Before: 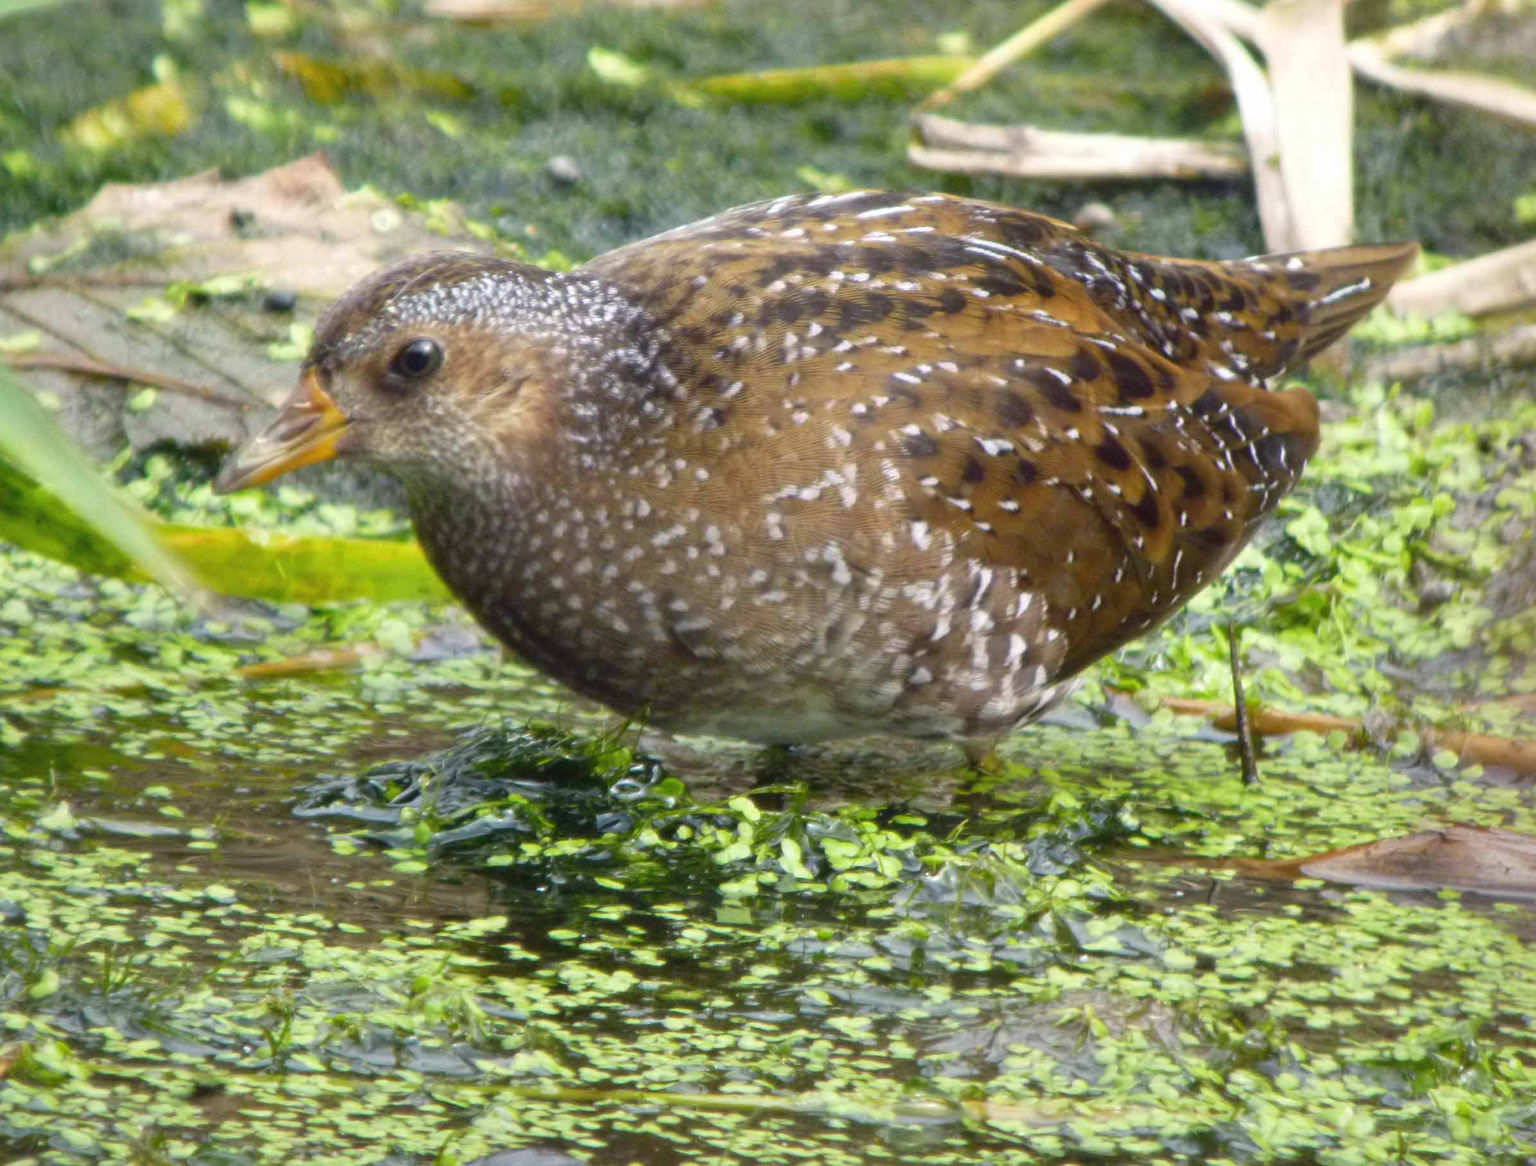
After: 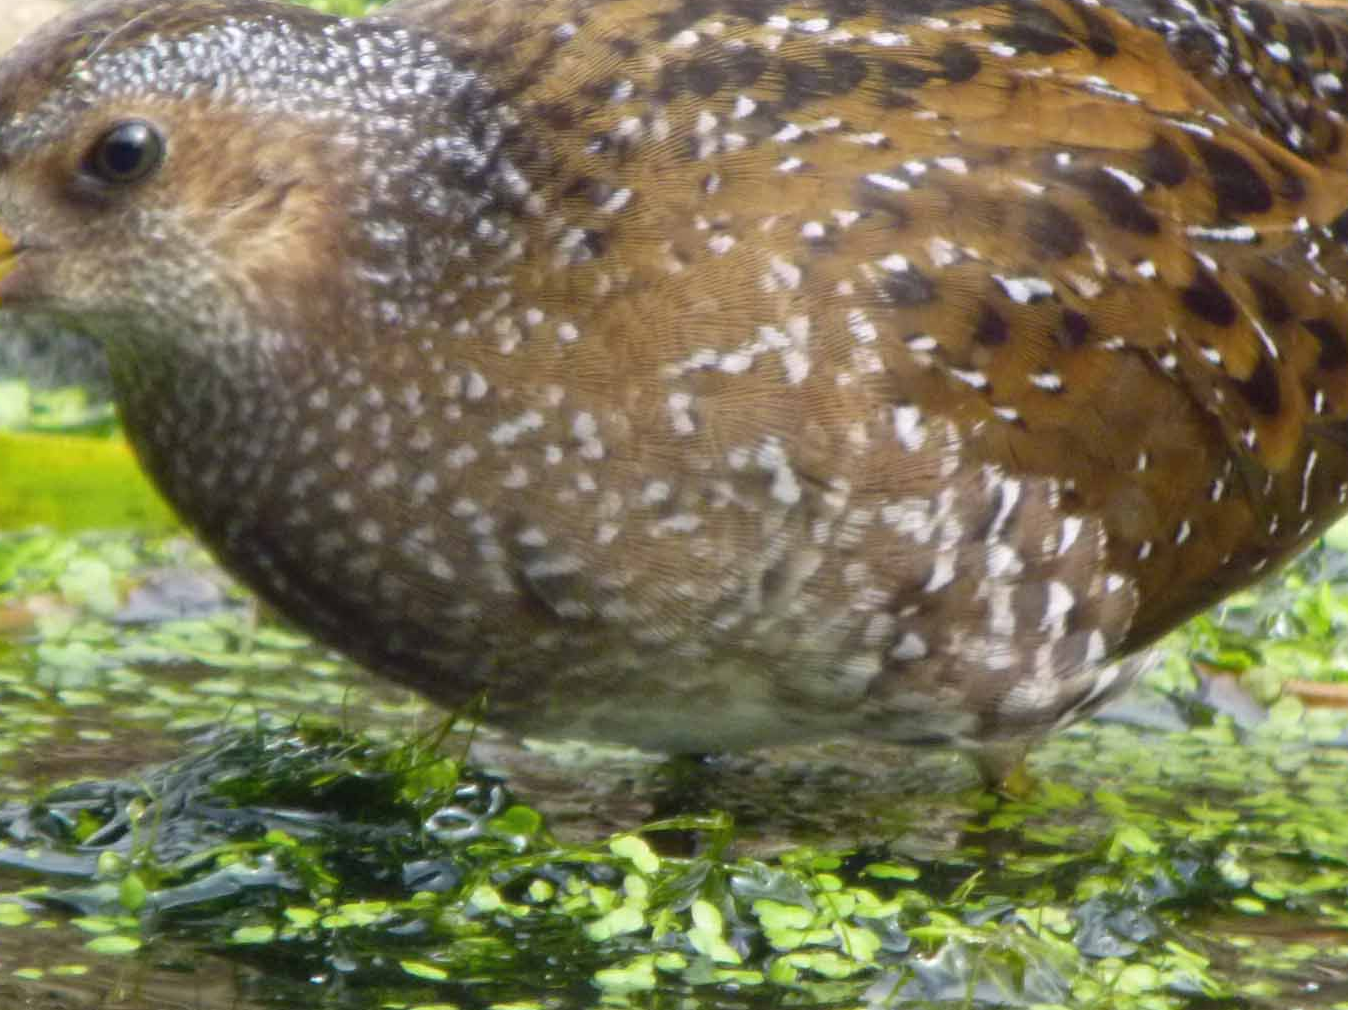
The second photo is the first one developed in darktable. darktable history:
crop and rotate: left 21.998%, top 22.409%, right 21.694%, bottom 21.997%
